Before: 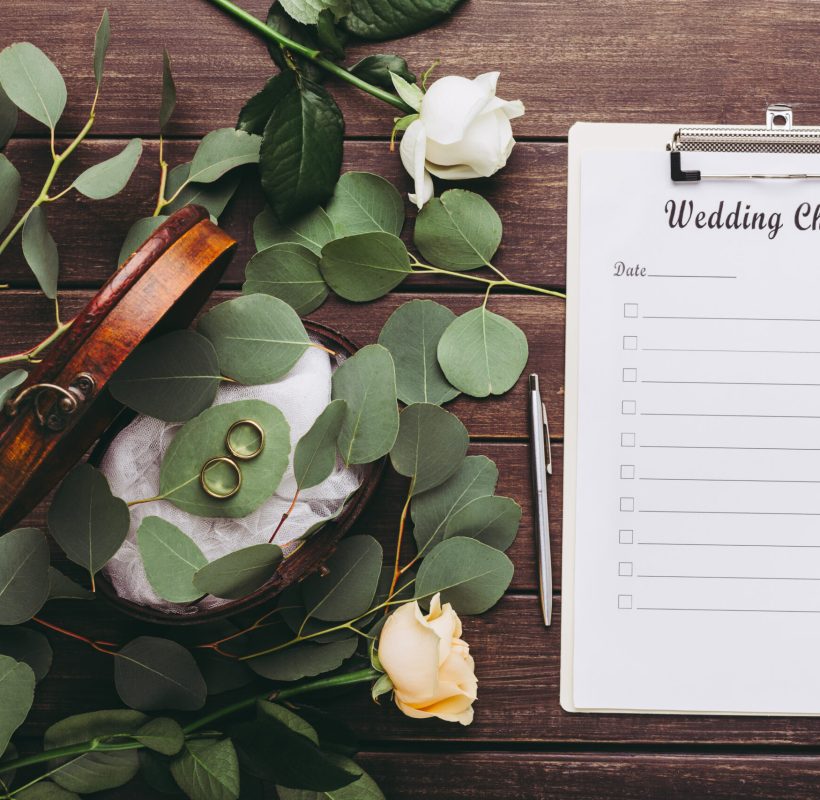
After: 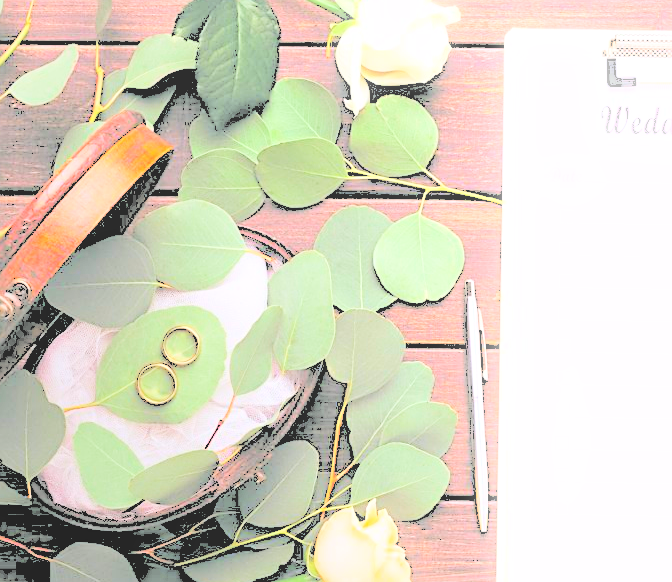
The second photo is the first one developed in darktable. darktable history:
exposure: black level correction 0, exposure 1.35 EV, compensate exposure bias true, compensate highlight preservation false
white balance: red 1.004, blue 1.024
crop: left 7.856%, top 11.836%, right 10.12%, bottom 15.387%
sharpen: on, module defaults
rgb levels: levels [[0.027, 0.429, 0.996], [0, 0.5, 1], [0, 0.5, 1]]
contrast brightness saturation: brightness 1
bloom: size 3%, threshold 100%, strength 0%
local contrast: detail 69%
